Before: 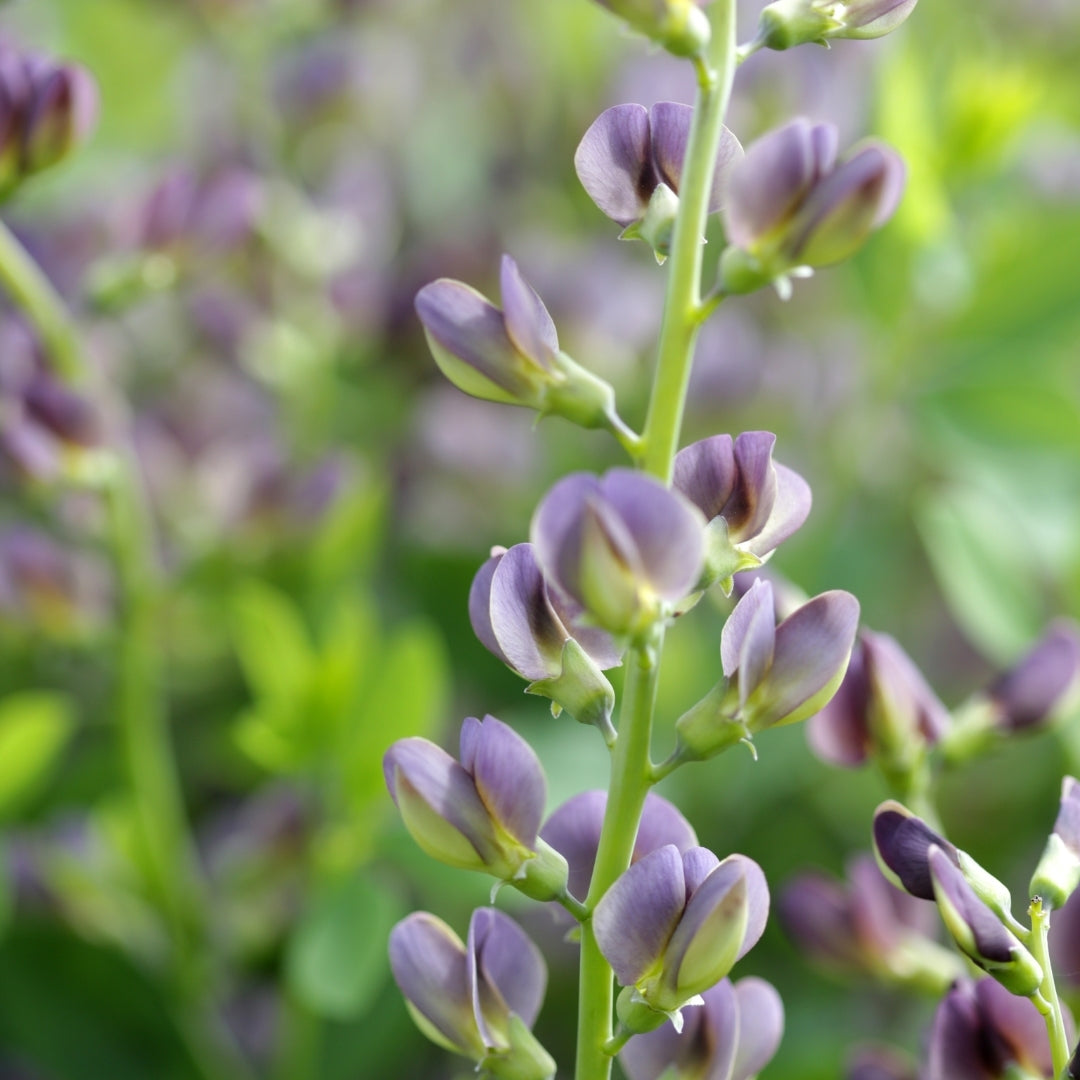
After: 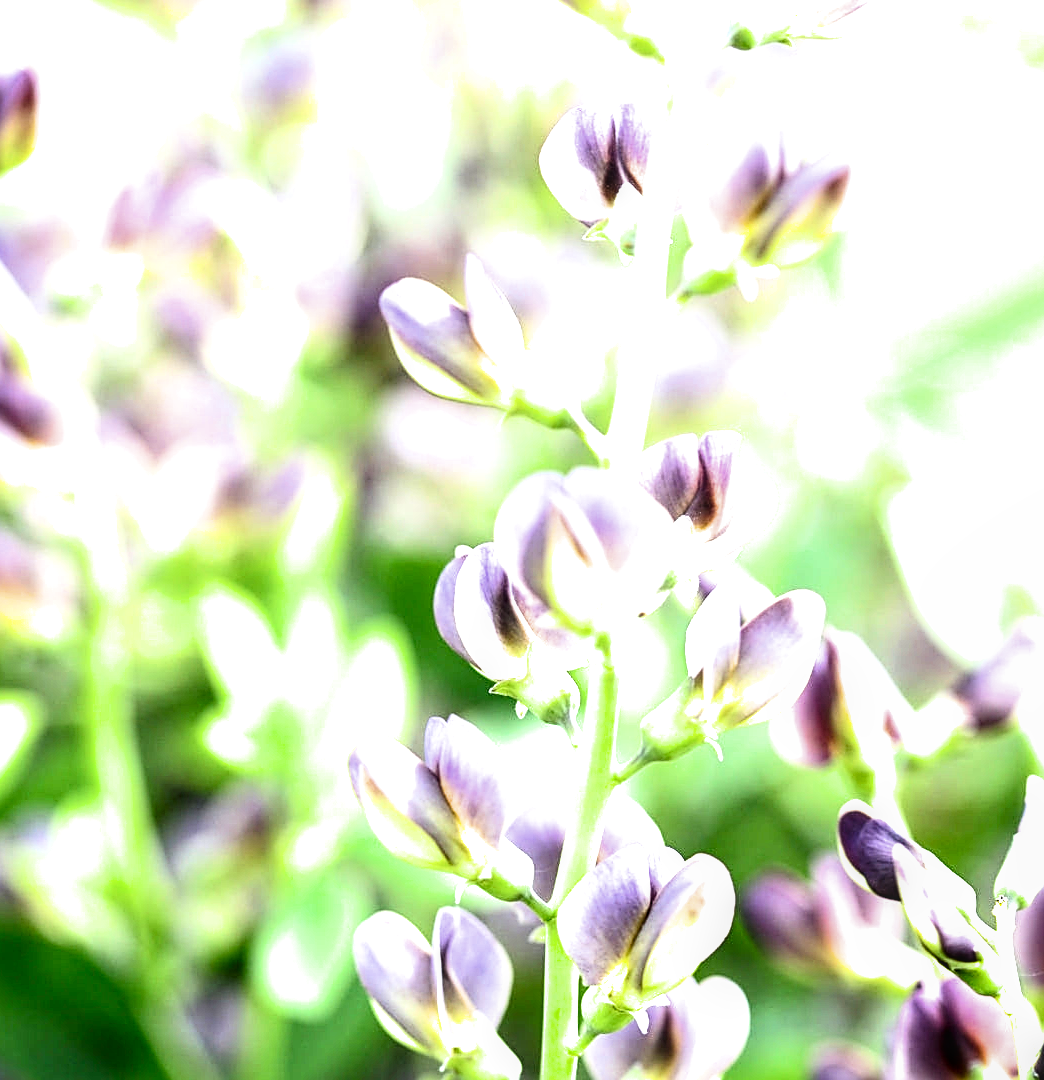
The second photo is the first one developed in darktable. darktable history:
crop and rotate: left 3.332%
contrast brightness saturation: contrast 0.069, brightness -0.149, saturation 0.109
color zones: curves: ch0 [(0.068, 0.464) (0.25, 0.5) (0.48, 0.508) (0.75, 0.536) (0.886, 0.476) (0.967, 0.456)]; ch1 [(0.066, 0.456) (0.25, 0.5) (0.616, 0.508) (0.746, 0.56) (0.934, 0.444)]
exposure: black level correction 0, exposure 1.74 EV, compensate exposure bias true, compensate highlight preservation false
sharpen: on, module defaults
local contrast: on, module defaults
filmic rgb: black relative exposure -6.37 EV, white relative exposure 2.43 EV, target white luminance 99.966%, hardness 5.26, latitude 0.693%, contrast 1.424, highlights saturation mix 3.34%
